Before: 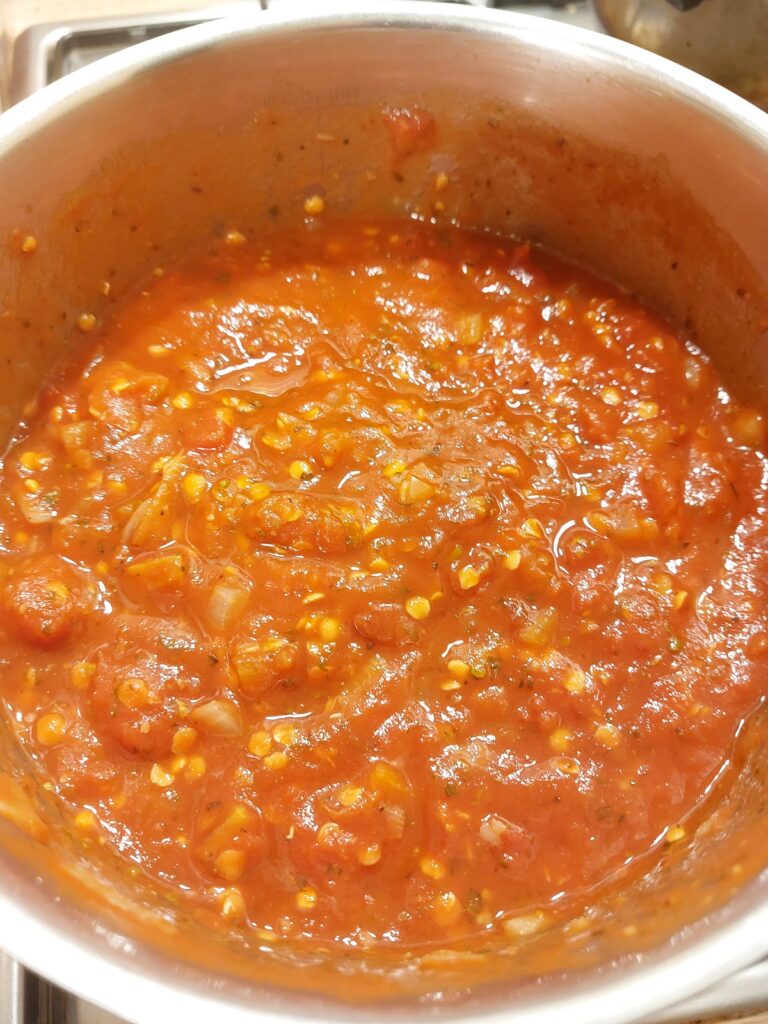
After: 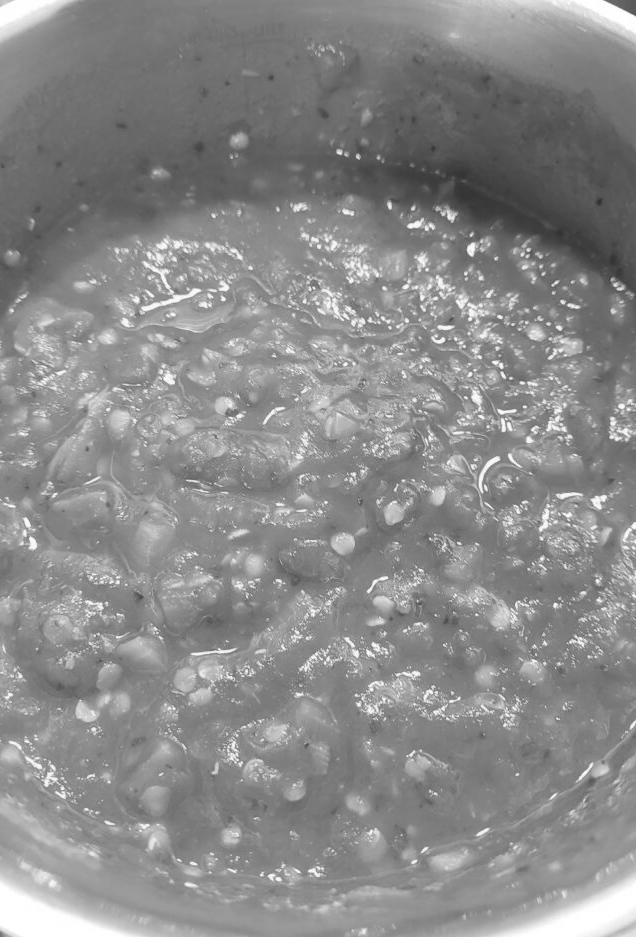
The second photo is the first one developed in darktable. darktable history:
crop: left 9.807%, top 6.259%, right 7.334%, bottom 2.177%
monochrome: on, module defaults
